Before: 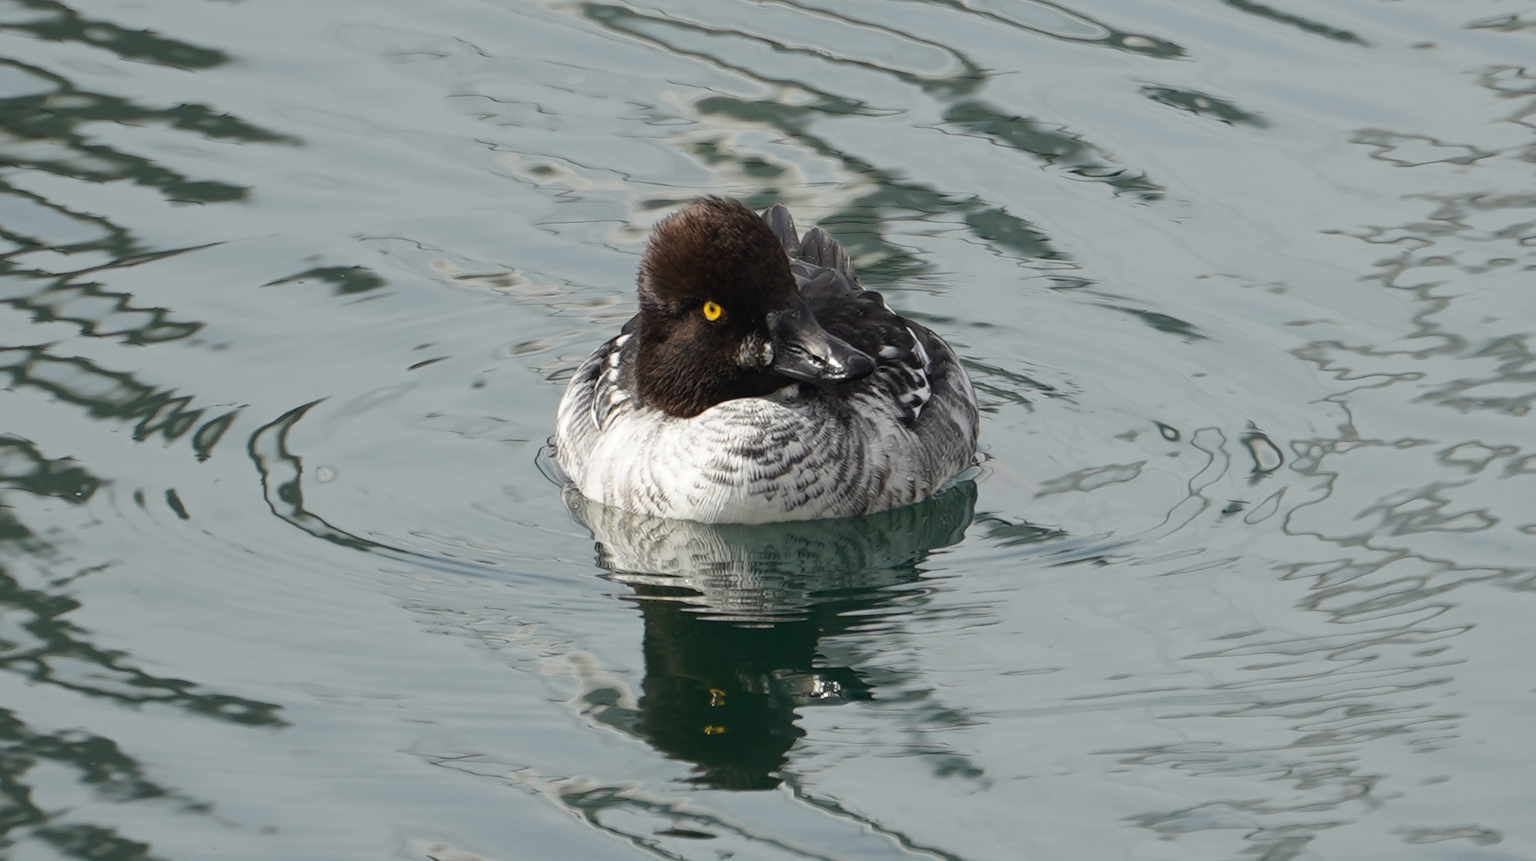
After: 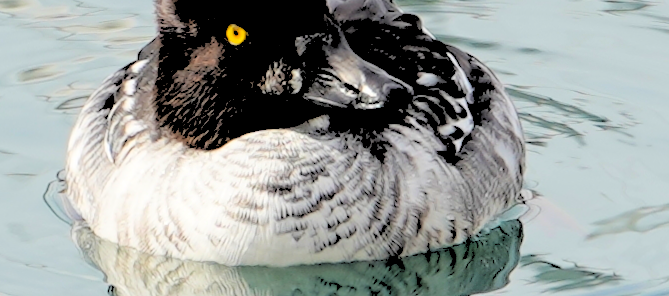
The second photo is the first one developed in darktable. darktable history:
crop: left 31.751%, top 32.172%, right 27.8%, bottom 35.83%
contrast brightness saturation: contrast 0.07, brightness 0.18, saturation 0.4
rgb levels: levels [[0.027, 0.429, 0.996], [0, 0.5, 1], [0, 0.5, 1]]
rotate and perspective: rotation 0.192°, lens shift (horizontal) -0.015, crop left 0.005, crop right 0.996, crop top 0.006, crop bottom 0.99
